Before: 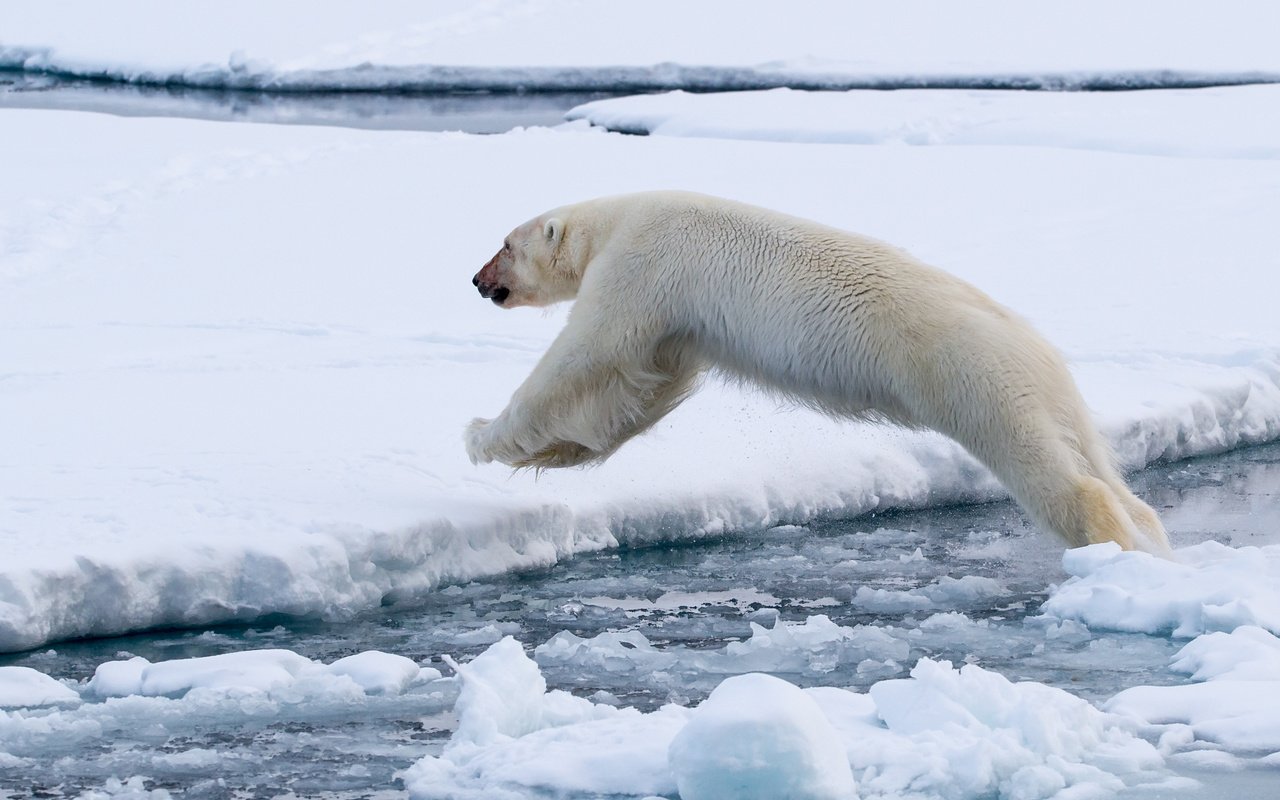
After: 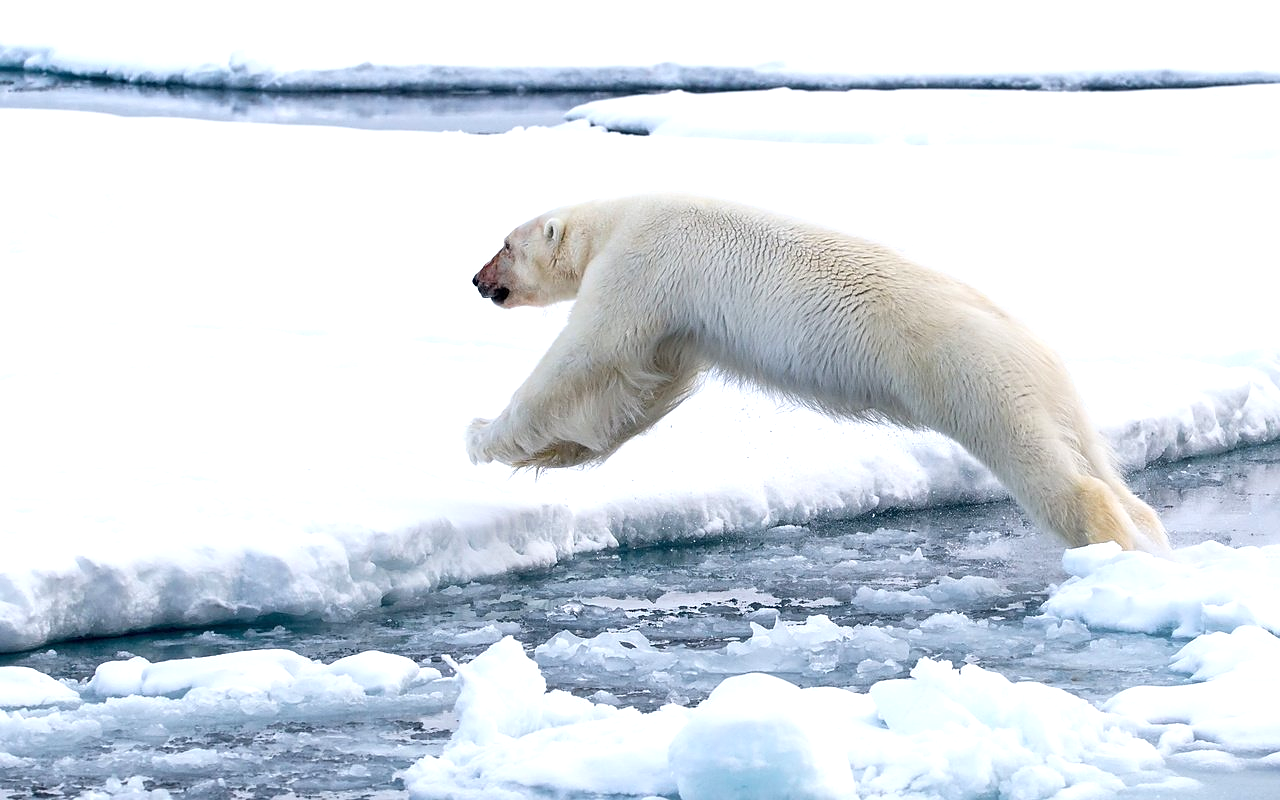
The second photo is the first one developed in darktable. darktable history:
exposure: exposure 0.556 EV, compensate highlight preservation false
sharpen: radius 1
